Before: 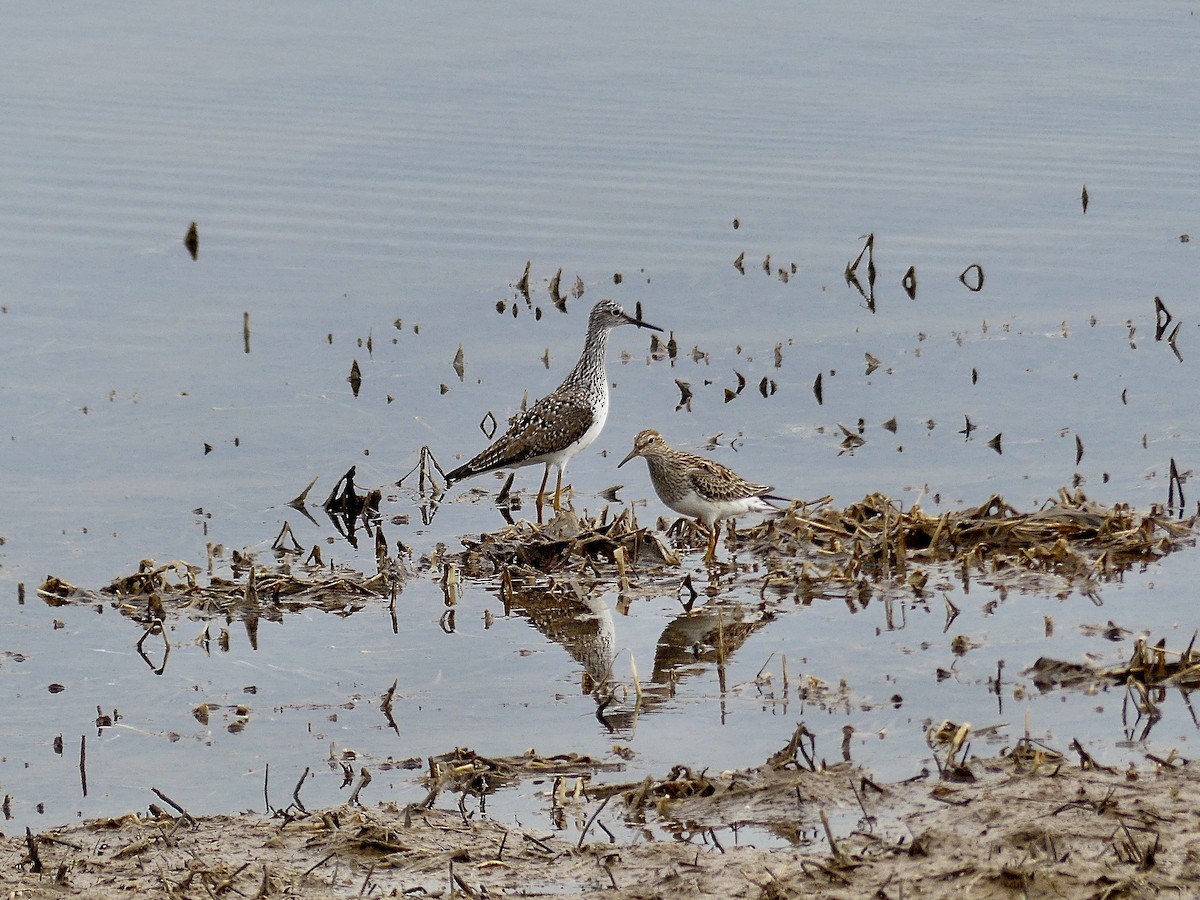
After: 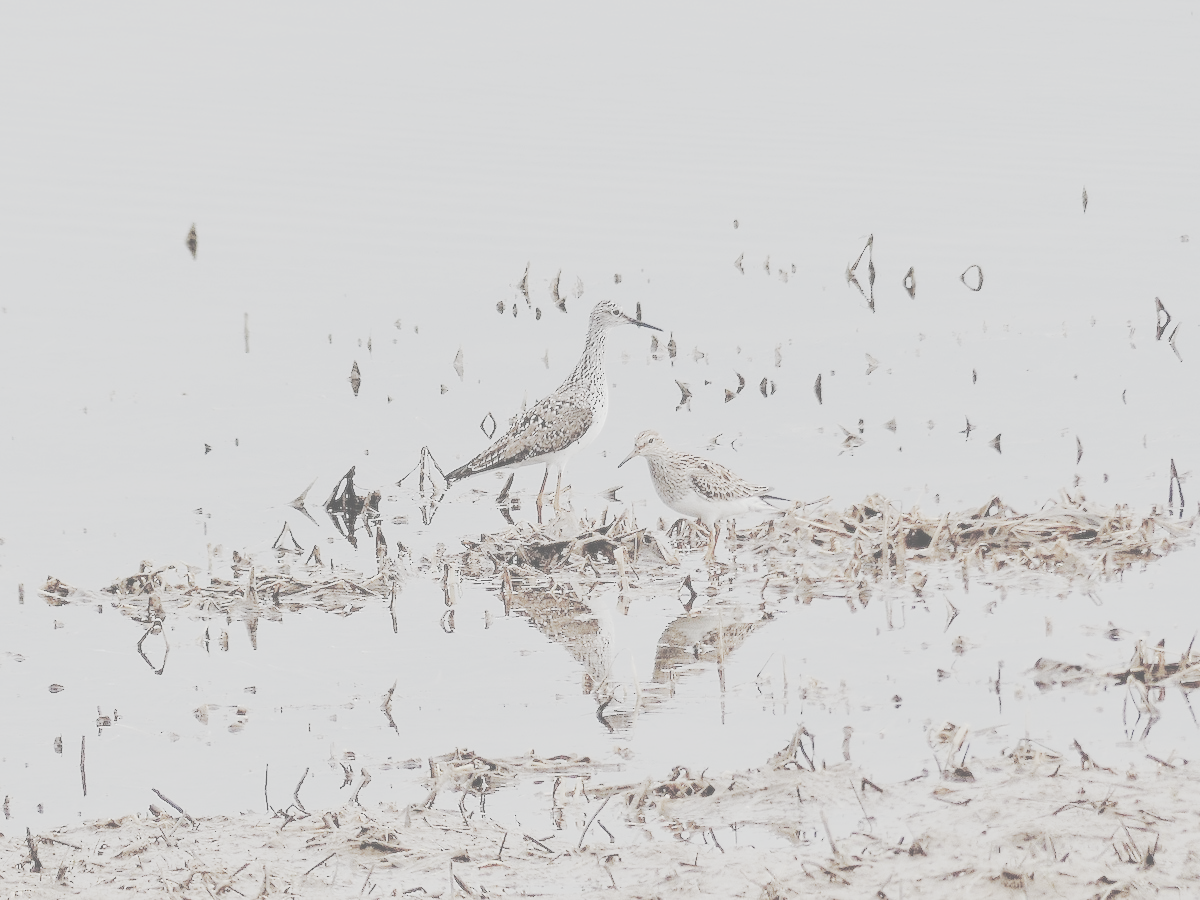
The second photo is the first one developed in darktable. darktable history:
color balance rgb: on, module defaults
tone curve: curves: ch0 [(0, 0) (0.003, 0.002) (0.011, 0.002) (0.025, 0.002) (0.044, 0.007) (0.069, 0.014) (0.1, 0.026) (0.136, 0.04) (0.177, 0.061) (0.224, 0.1) (0.277, 0.151) (0.335, 0.198) (0.399, 0.272) (0.468, 0.387) (0.543, 0.553) (0.623, 0.716) (0.709, 0.8) (0.801, 0.855) (0.898, 0.897) (1, 1)], preserve colors none
contrast brightness saturation: contrast -0.32, brightness 0.75, saturation -0.78
